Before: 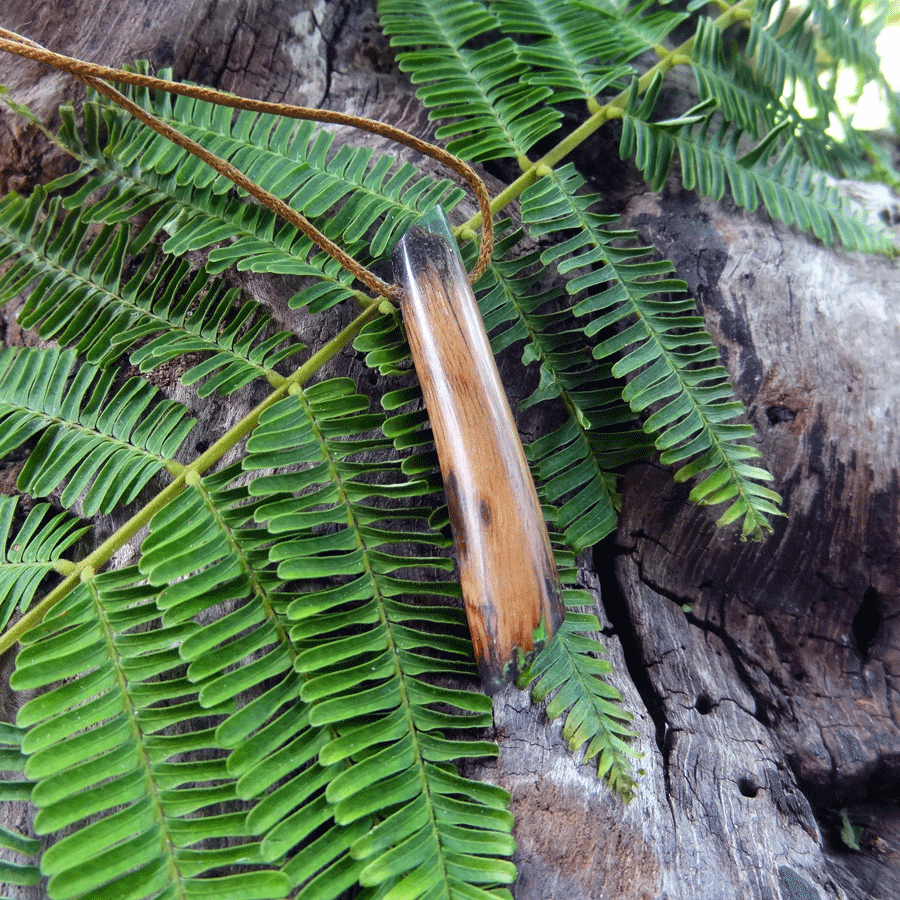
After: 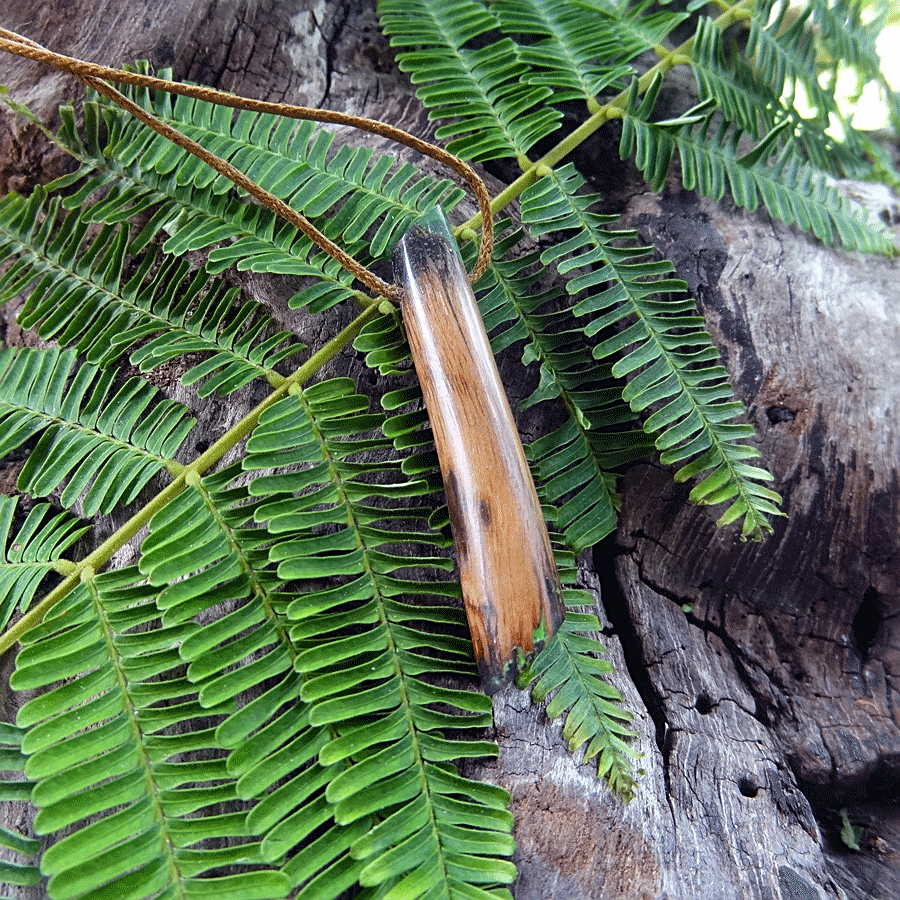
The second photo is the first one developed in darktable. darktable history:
sharpen: radius 1.928
